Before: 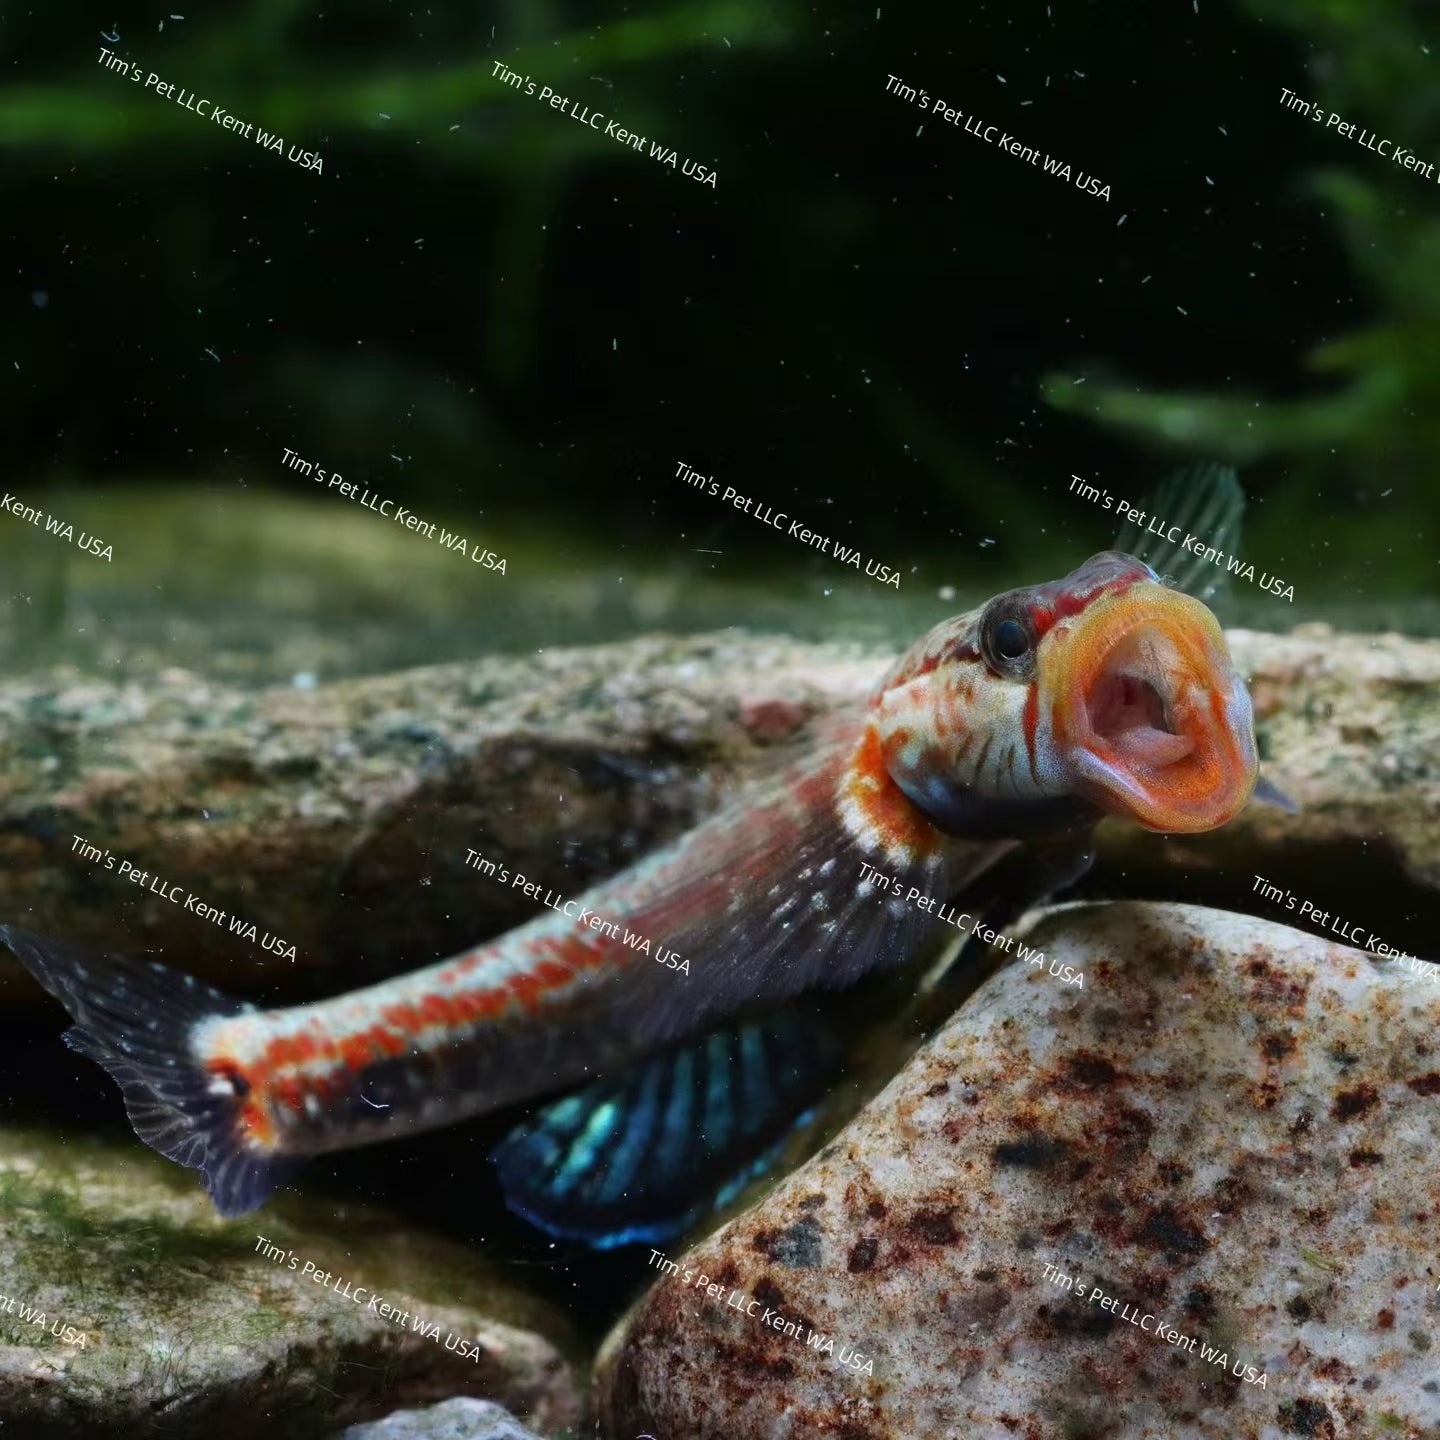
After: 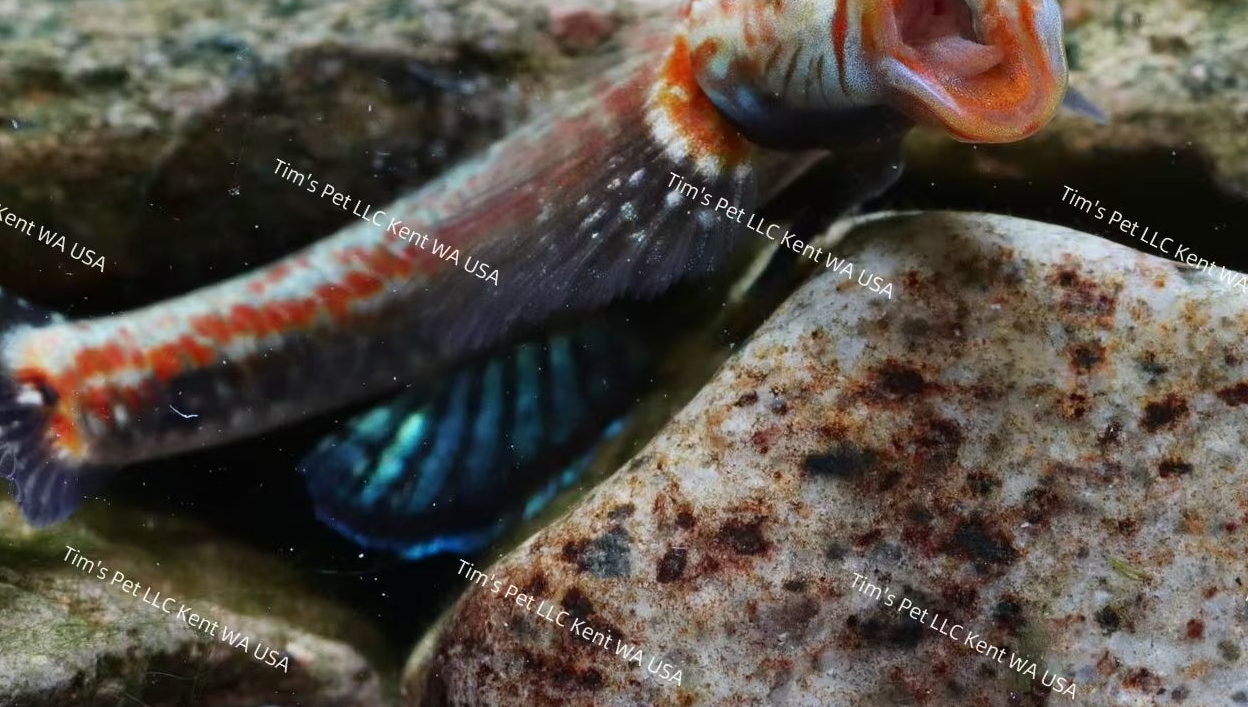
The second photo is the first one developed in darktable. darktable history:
crop and rotate: left 13.288%, top 47.98%, bottom 2.861%
